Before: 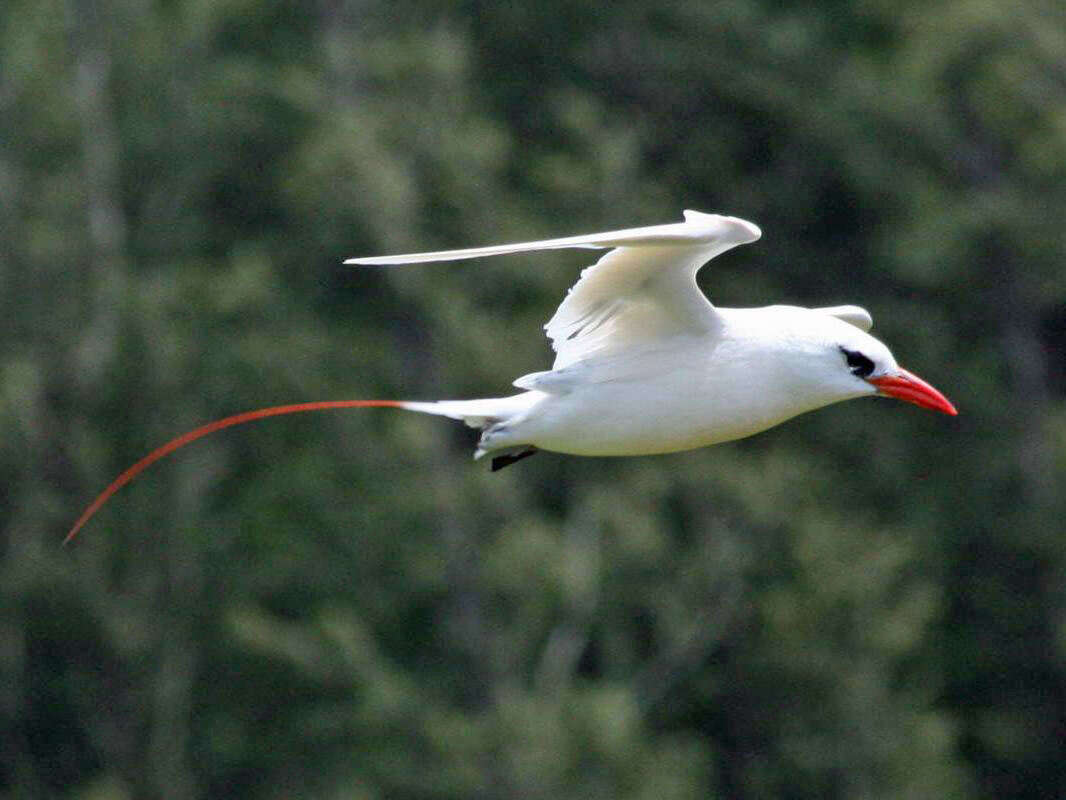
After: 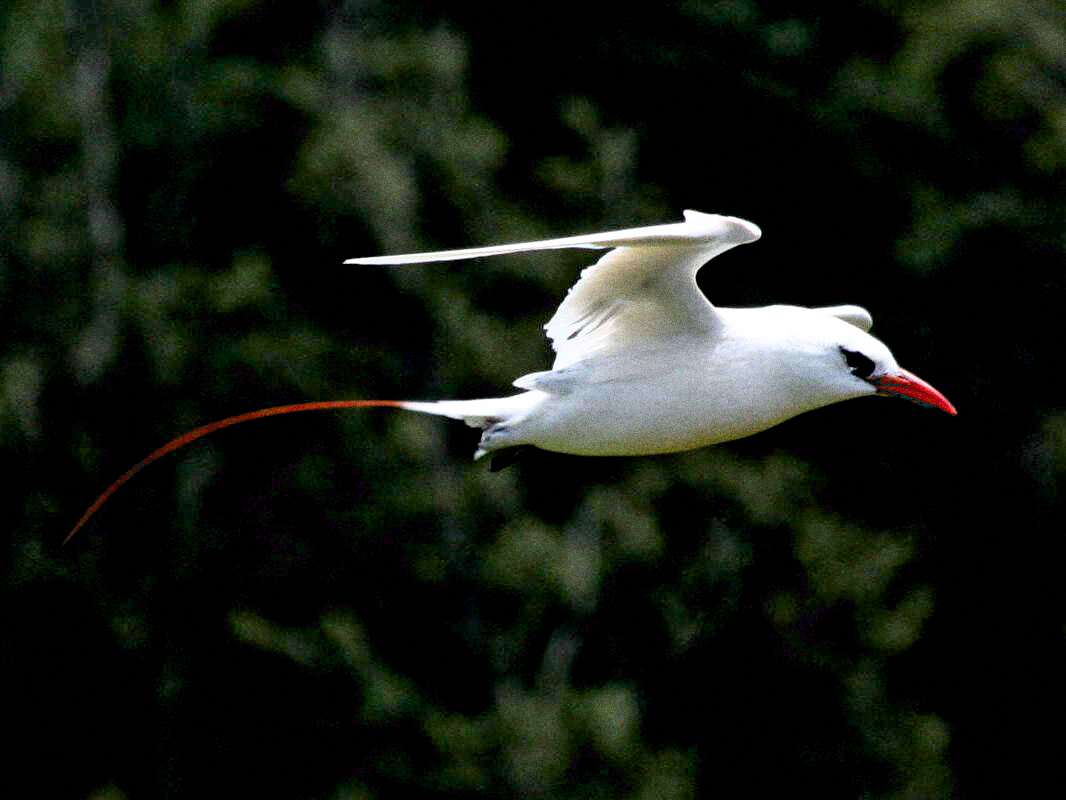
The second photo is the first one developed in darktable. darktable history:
grain: coarseness 0.09 ISO, strength 40%
filmic rgb: white relative exposure 2.2 EV, hardness 6.97
exposure: black level correction 0.046, exposure -0.228 EV, compensate highlight preservation false
